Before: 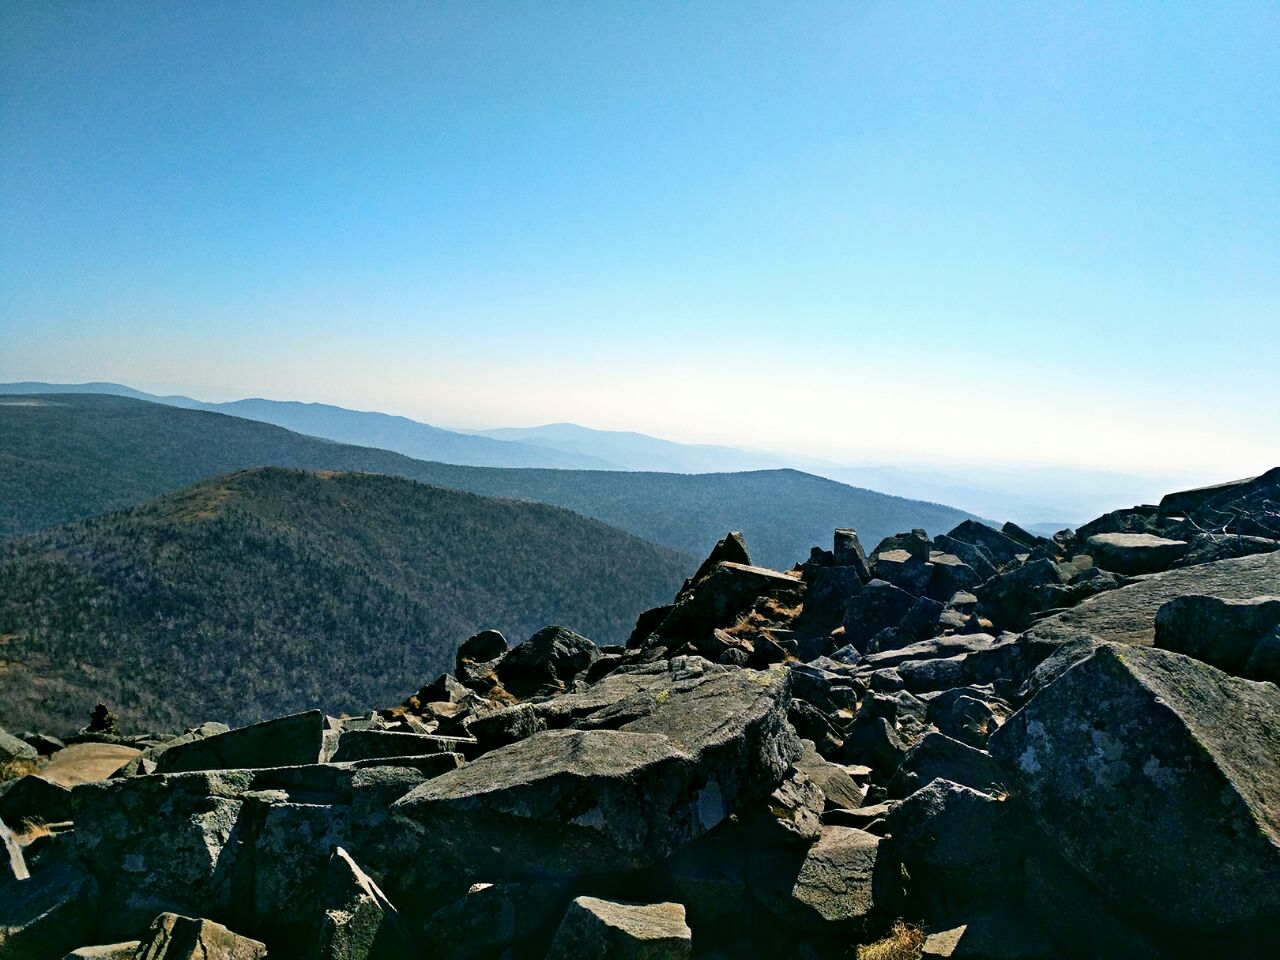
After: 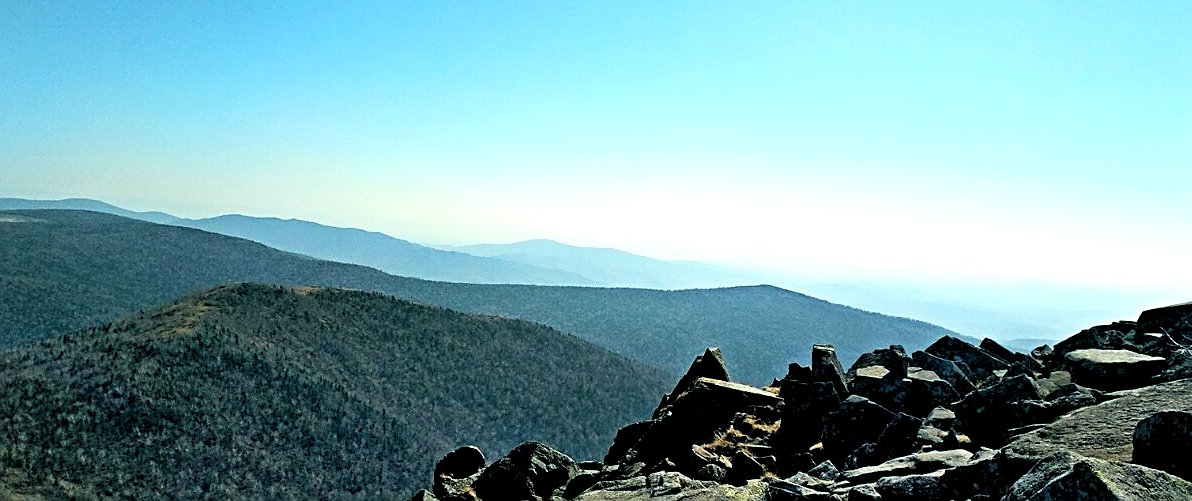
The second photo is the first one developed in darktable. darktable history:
contrast brightness saturation: contrast 0.01, saturation -0.05
rgb levels: levels [[0.01, 0.419, 0.839], [0, 0.5, 1], [0, 0.5, 1]]
color correction: highlights a* -8, highlights b* 3.1
crop: left 1.744%, top 19.225%, right 5.069%, bottom 28.357%
sharpen: amount 0.478
